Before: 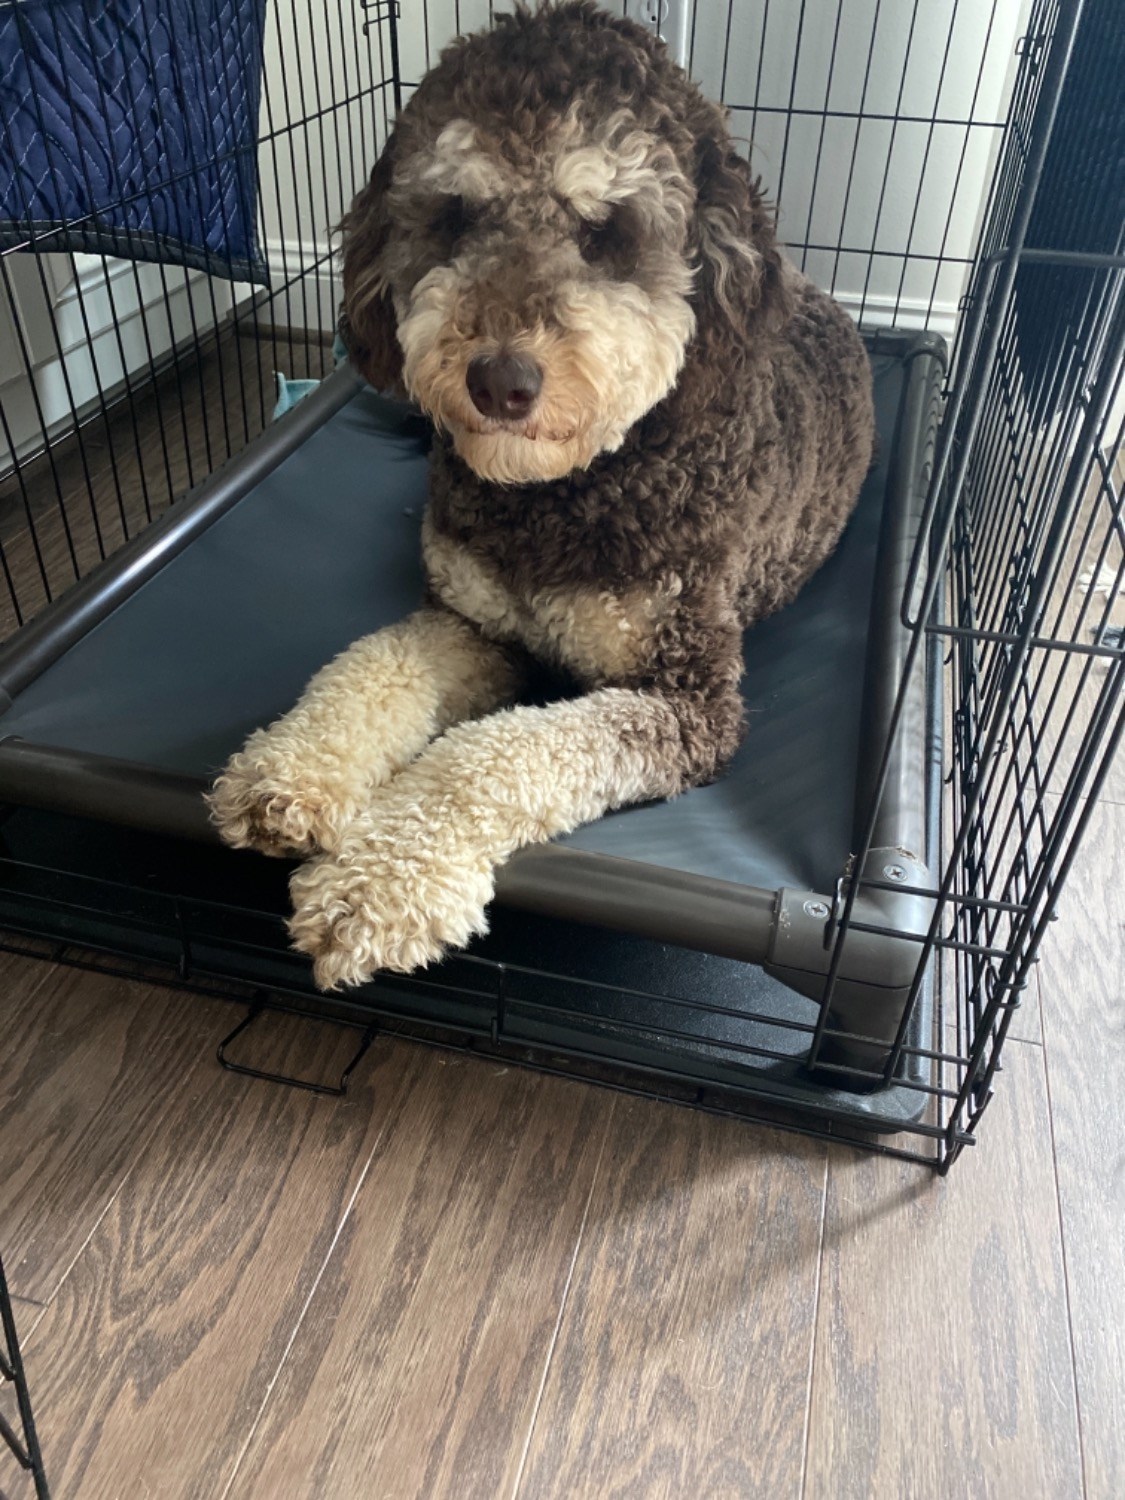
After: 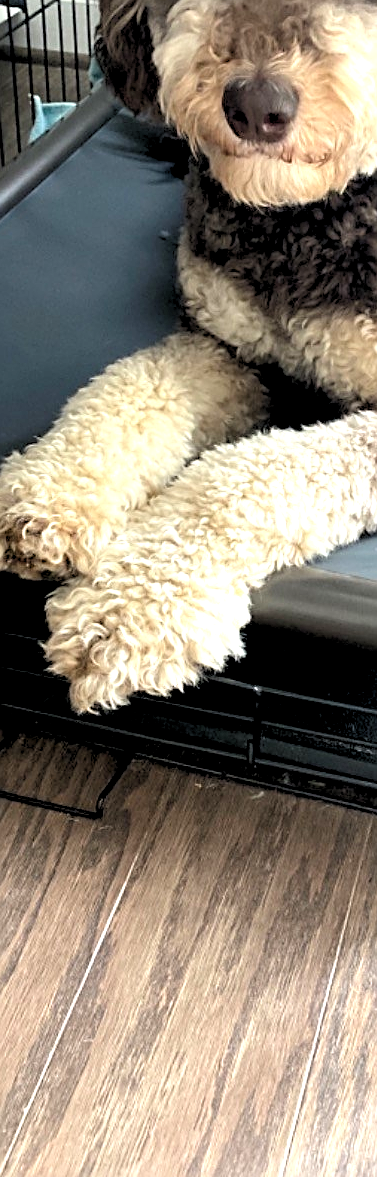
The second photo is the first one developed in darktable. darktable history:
crop and rotate: left 21.77%, top 18.528%, right 44.676%, bottom 2.997%
contrast equalizer: octaves 7, y [[0.6 ×6], [0.55 ×6], [0 ×6], [0 ×6], [0 ×6]], mix 0.15
exposure: exposure 0.64 EV, compensate highlight preservation false
rgb levels: levels [[0.013, 0.434, 0.89], [0, 0.5, 1], [0, 0.5, 1]]
sharpen: on, module defaults
